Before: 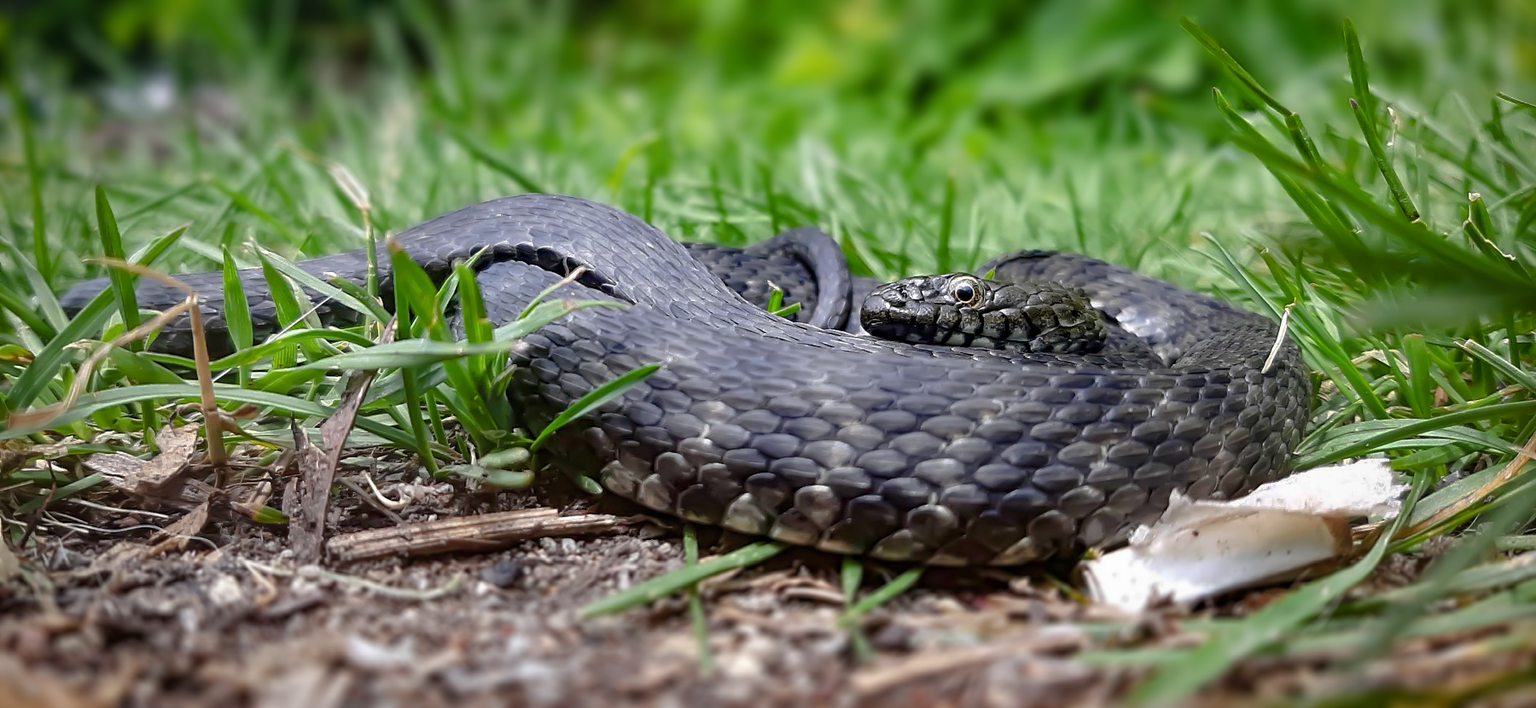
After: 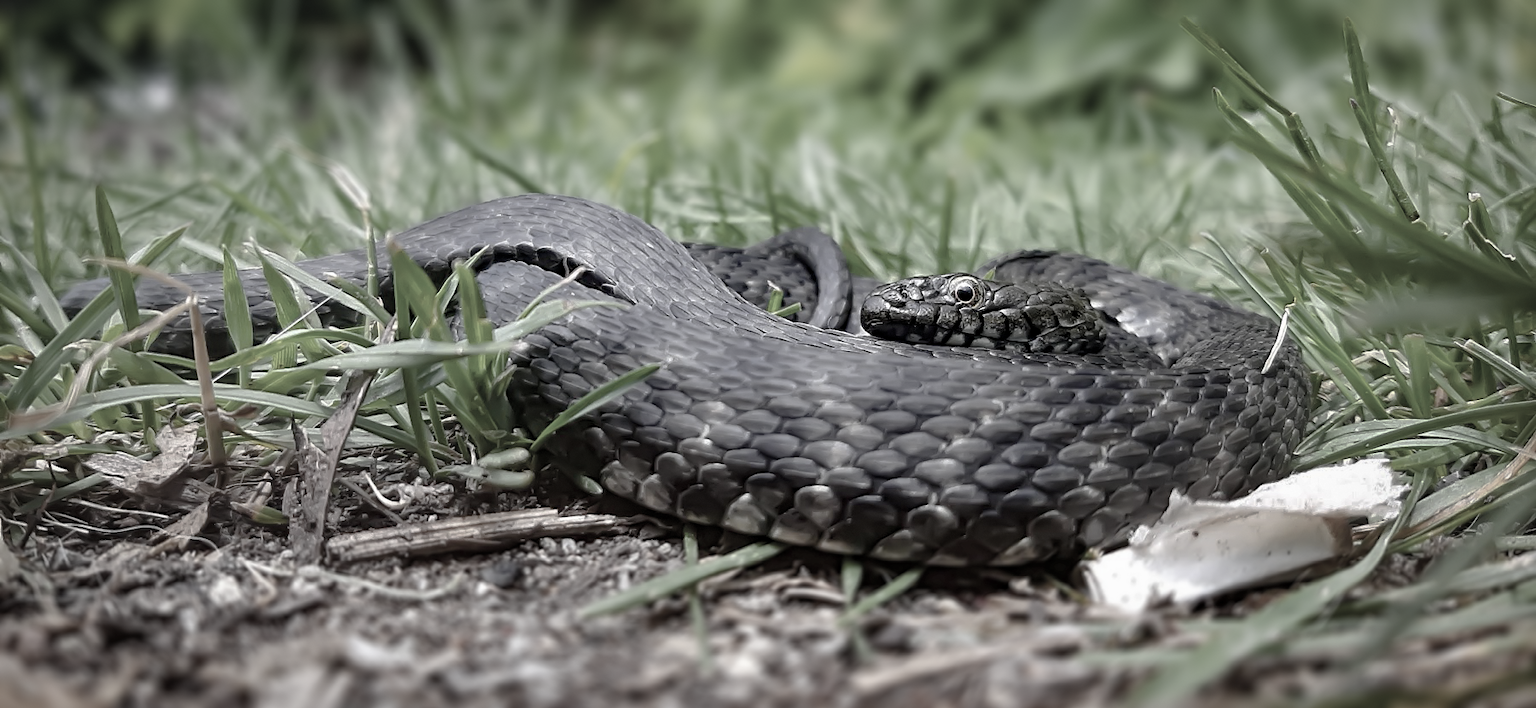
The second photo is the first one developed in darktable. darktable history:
color correction: highlights b* 0.017, saturation 0.313
